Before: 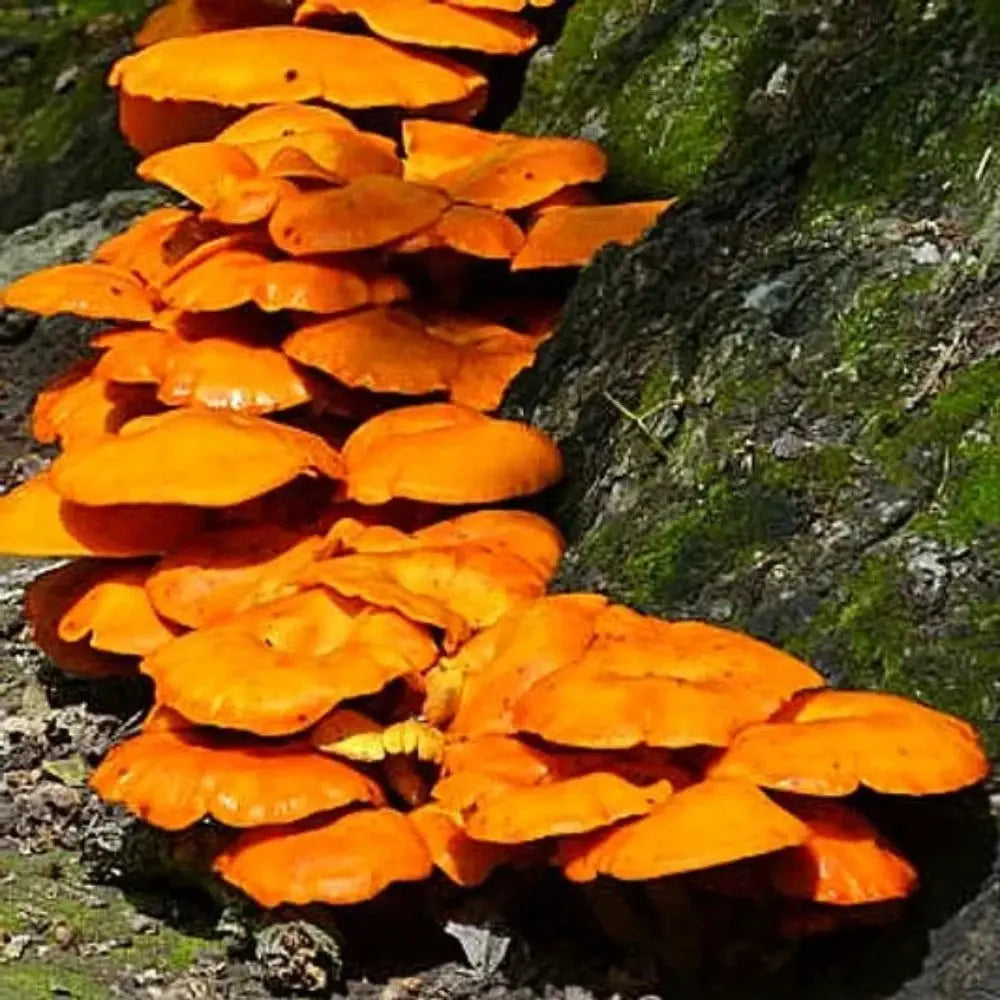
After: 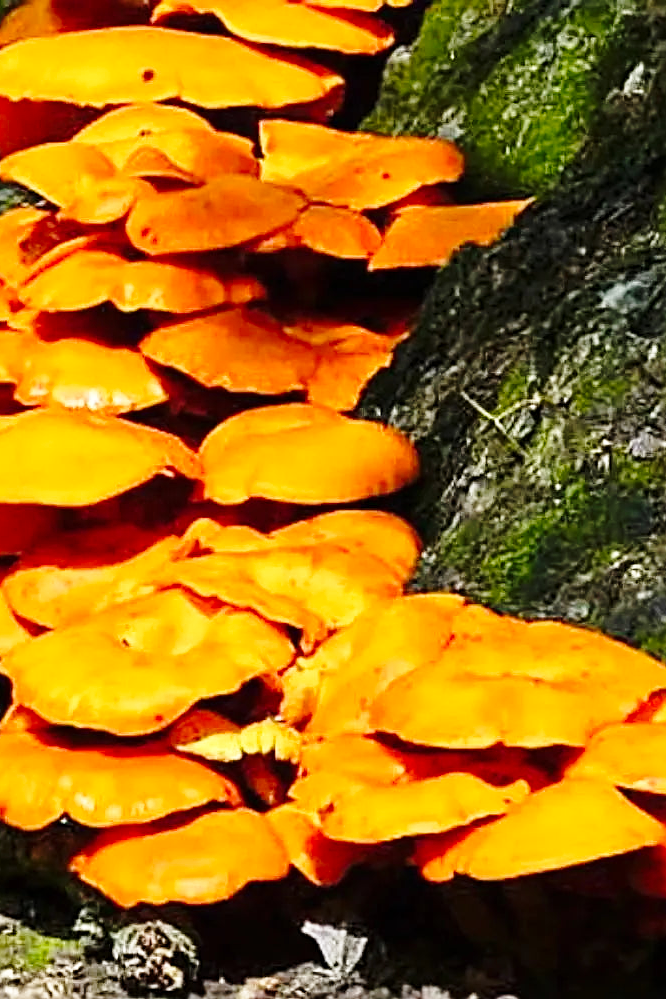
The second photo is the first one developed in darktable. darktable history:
crop and rotate: left 14.385%, right 18.948%
sharpen: on, module defaults
base curve: curves: ch0 [(0, 0) (0.028, 0.03) (0.121, 0.232) (0.46, 0.748) (0.859, 0.968) (1, 1)], preserve colors none
